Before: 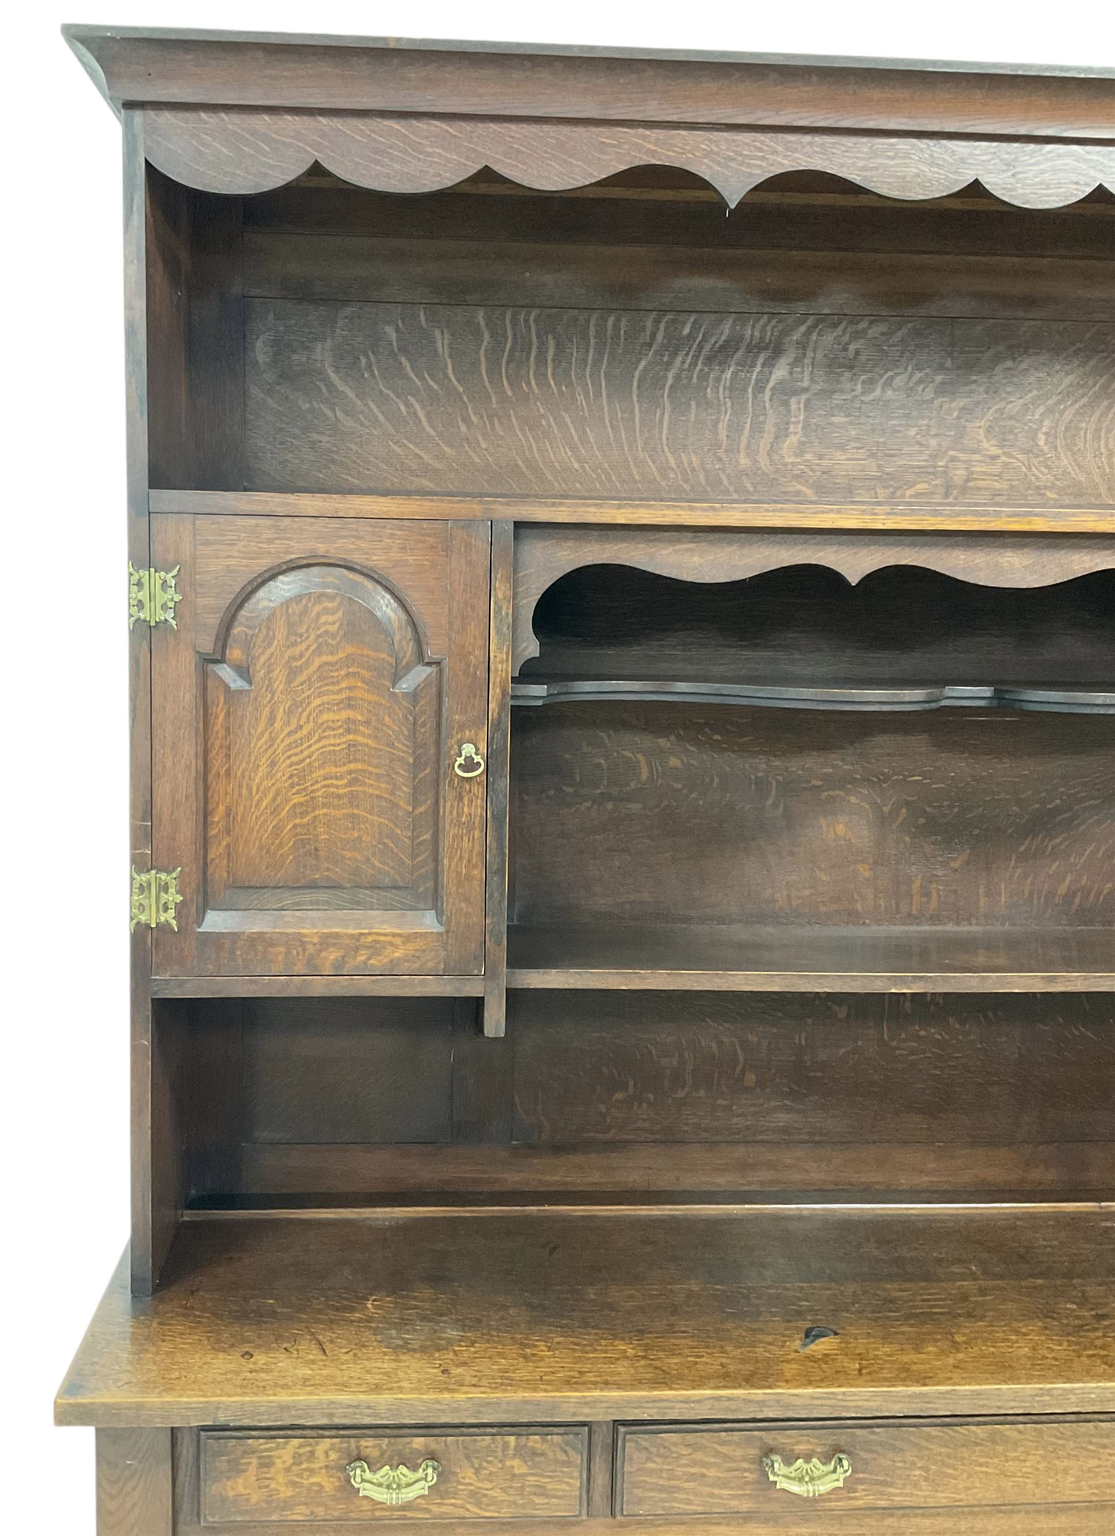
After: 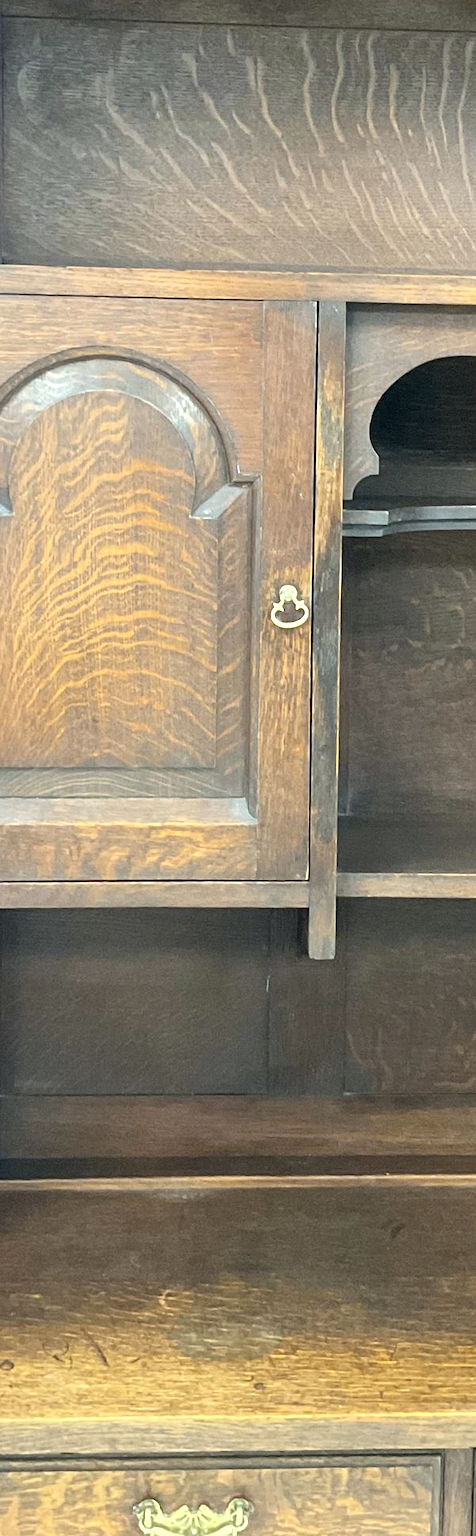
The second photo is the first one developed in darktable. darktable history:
crop and rotate: left 21.77%, top 18.528%, right 44.676%, bottom 2.997%
white balance: red 0.982, blue 1.018
exposure: exposure 0.566 EV, compensate highlight preservation false
